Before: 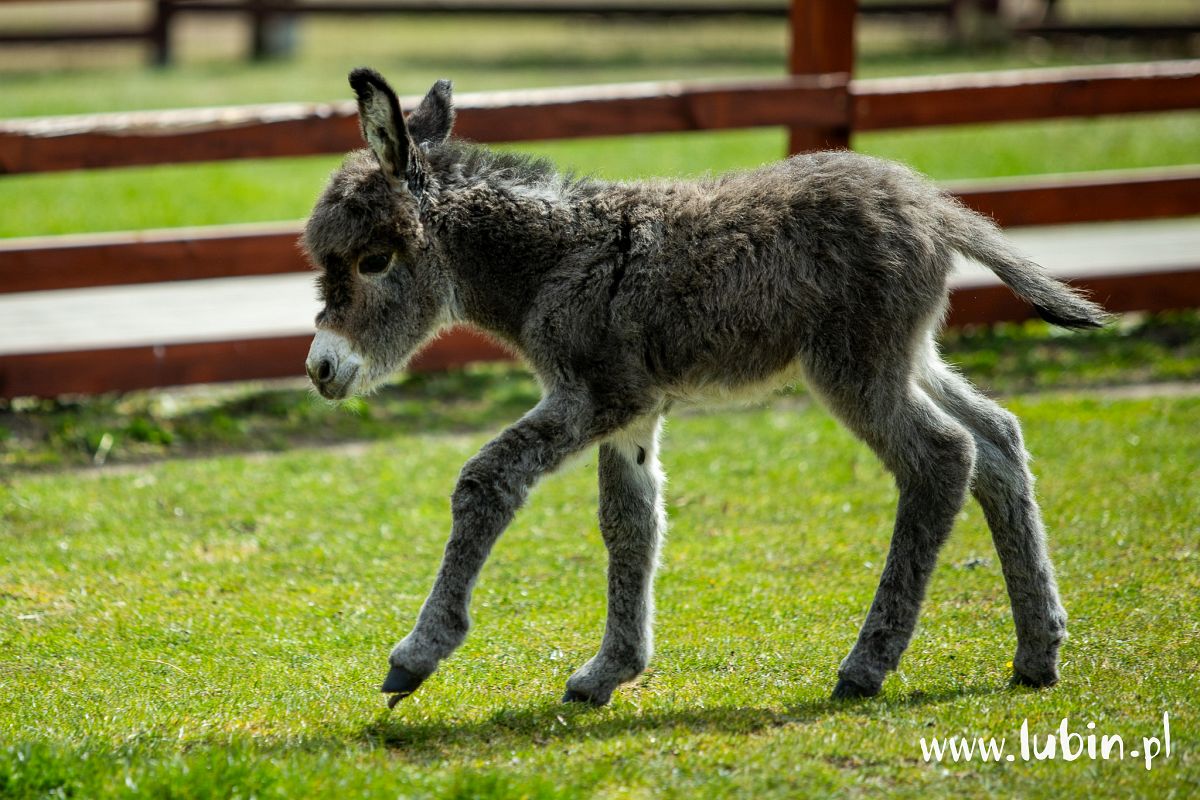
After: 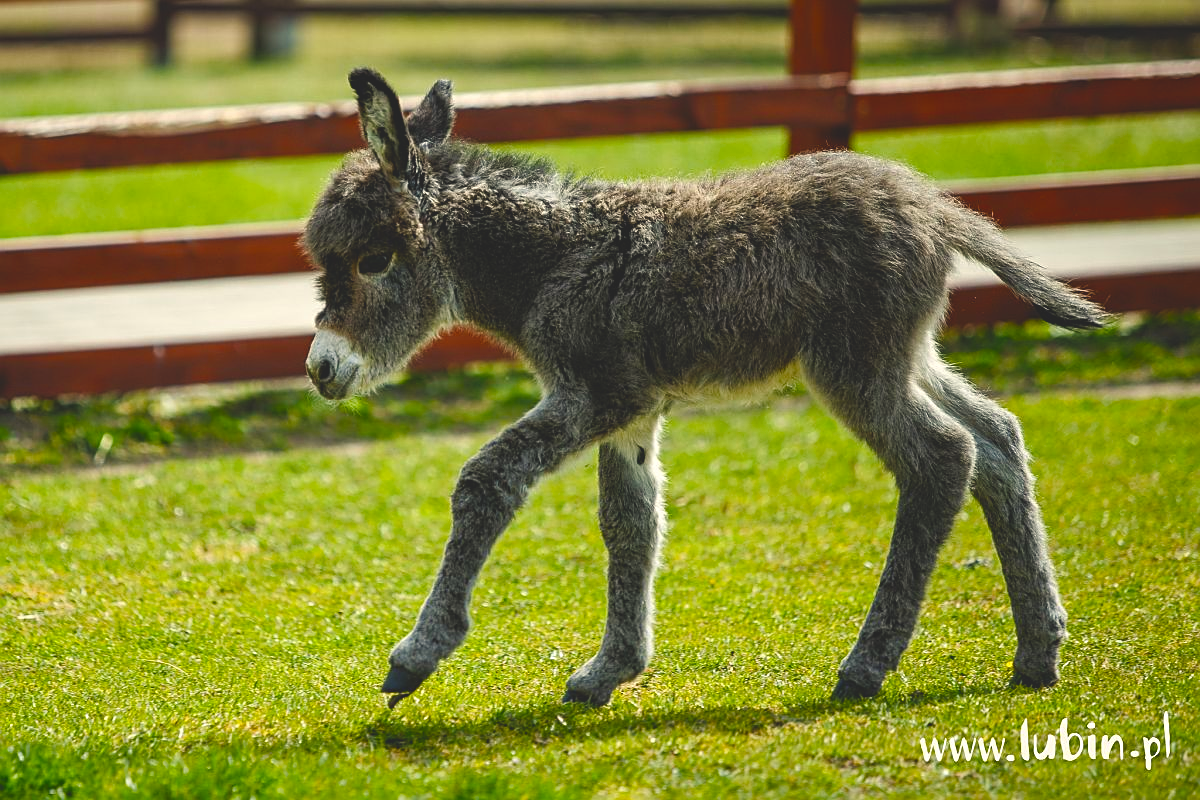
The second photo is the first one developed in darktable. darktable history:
sharpen: amount 0.49
color balance rgb: highlights gain › chroma 3.08%, highlights gain › hue 75.49°, global offset › luminance 1.978%, perceptual saturation grading › global saturation 26.816%, perceptual saturation grading › highlights -28.659%, perceptual saturation grading › mid-tones 15.601%, perceptual saturation grading › shadows 33.096%, global vibrance 20%
